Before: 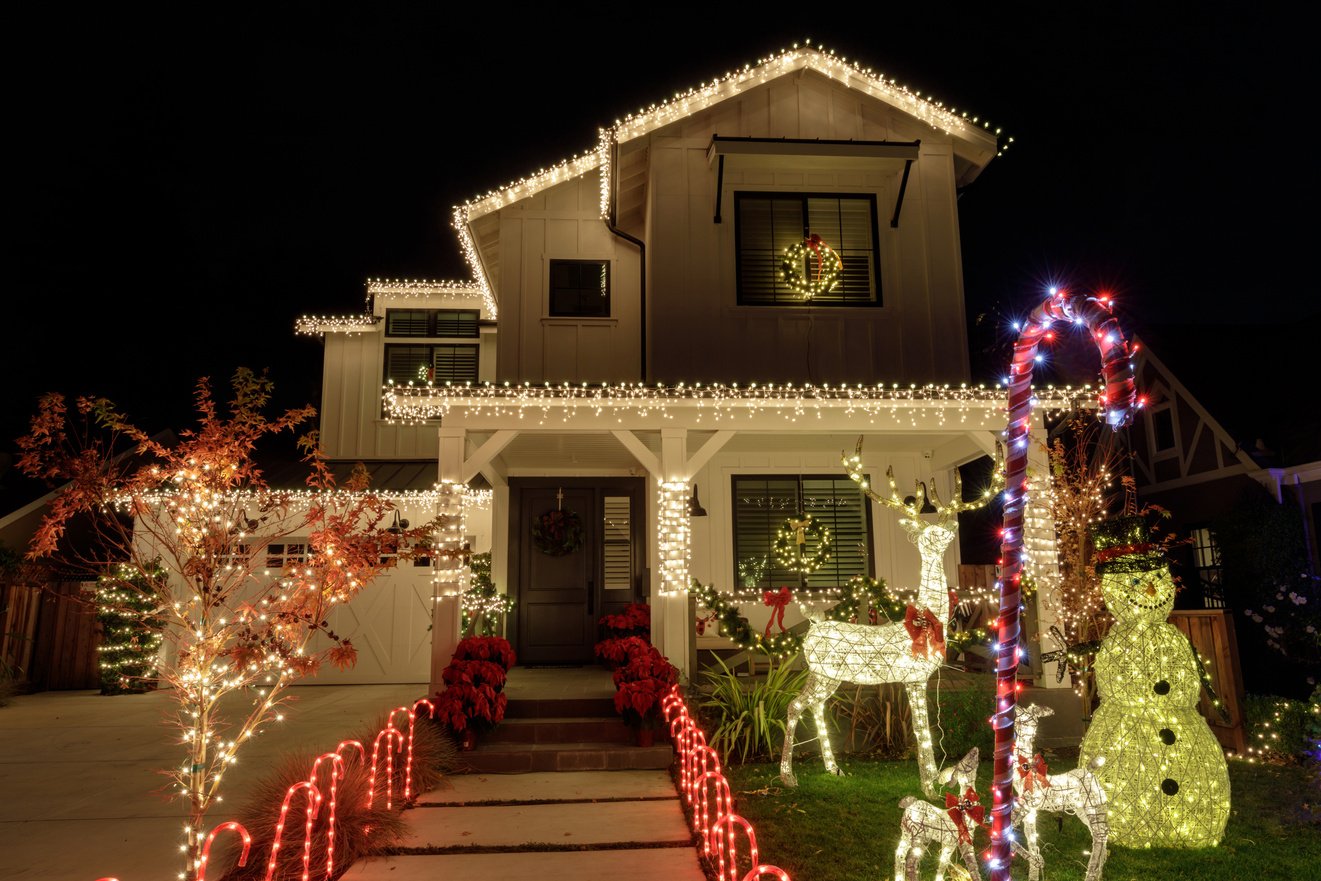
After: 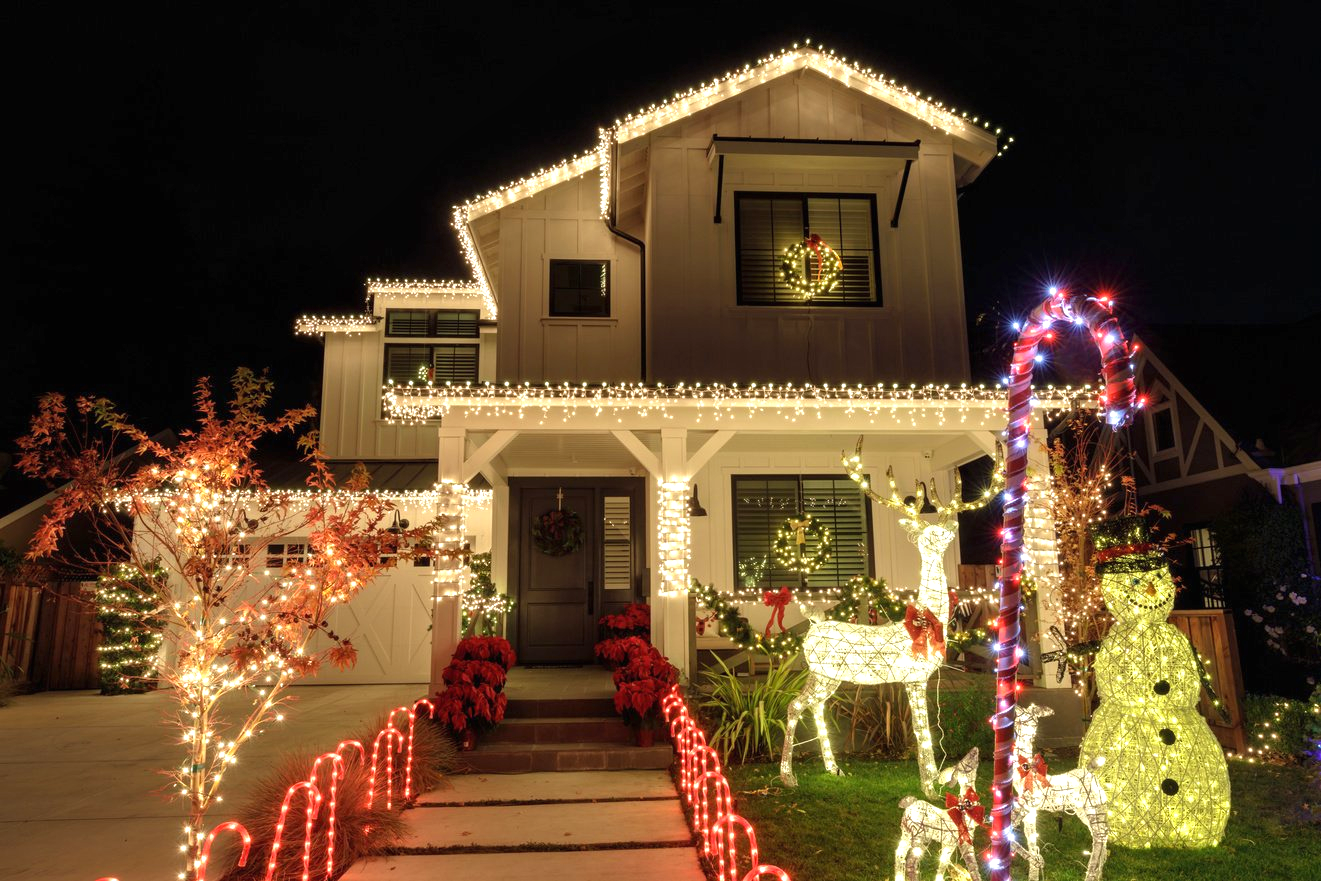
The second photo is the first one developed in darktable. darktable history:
shadows and highlights: shadows 25, highlights -25
exposure: black level correction 0, exposure 0.7 EV, compensate exposure bias true, compensate highlight preservation false
